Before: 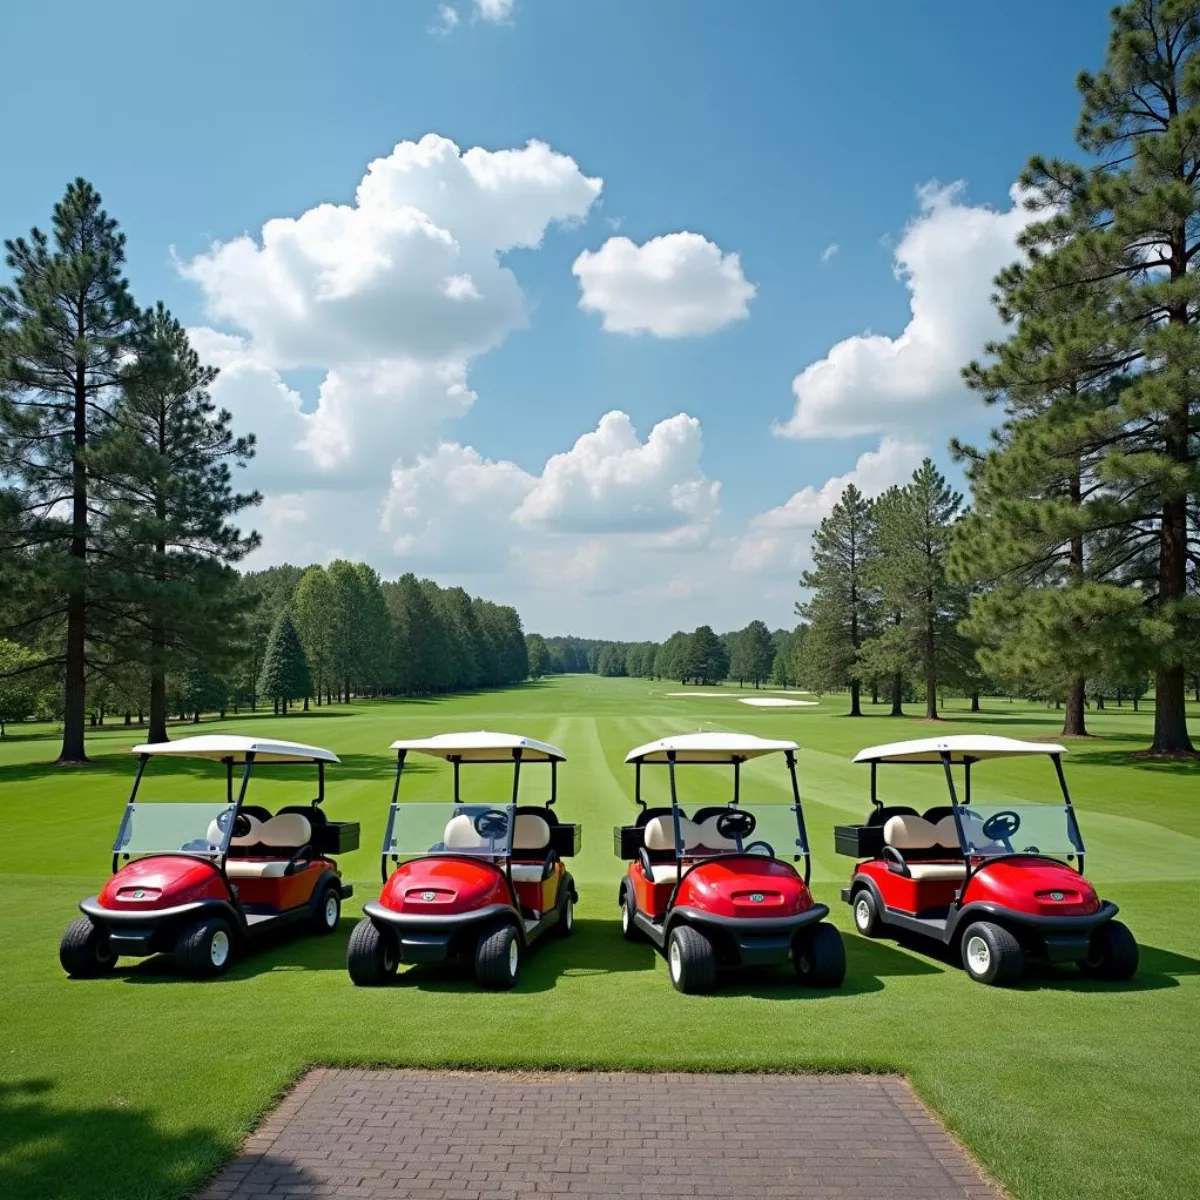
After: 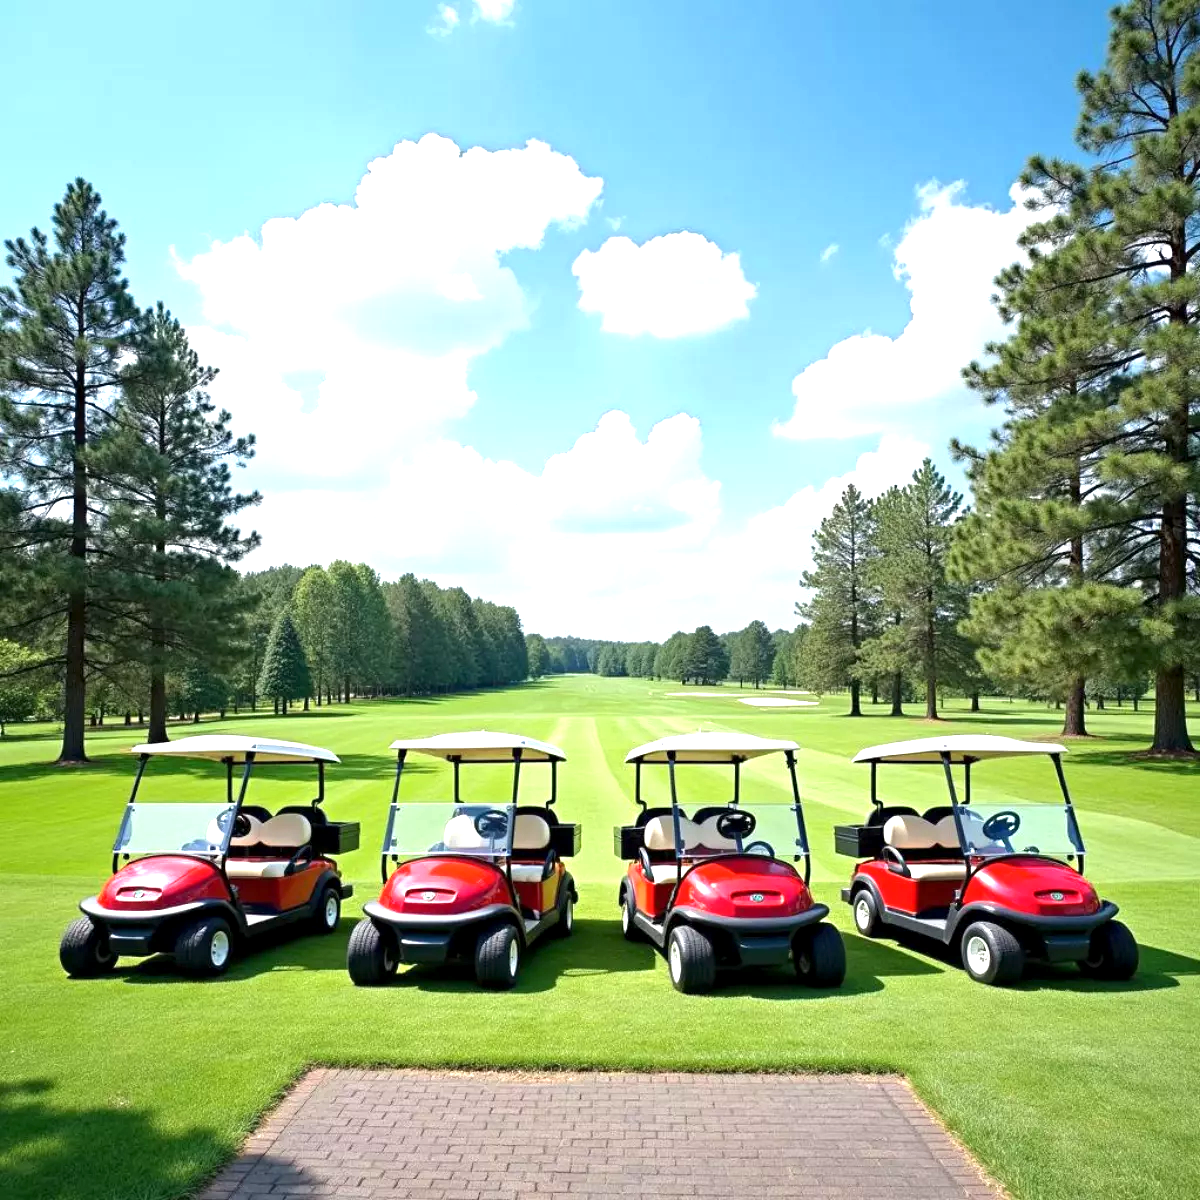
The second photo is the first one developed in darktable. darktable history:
exposure: black level correction 0, exposure 1.096 EV, compensate exposure bias true, compensate highlight preservation false
local contrast: highlights 107%, shadows 101%, detail 119%, midtone range 0.2
